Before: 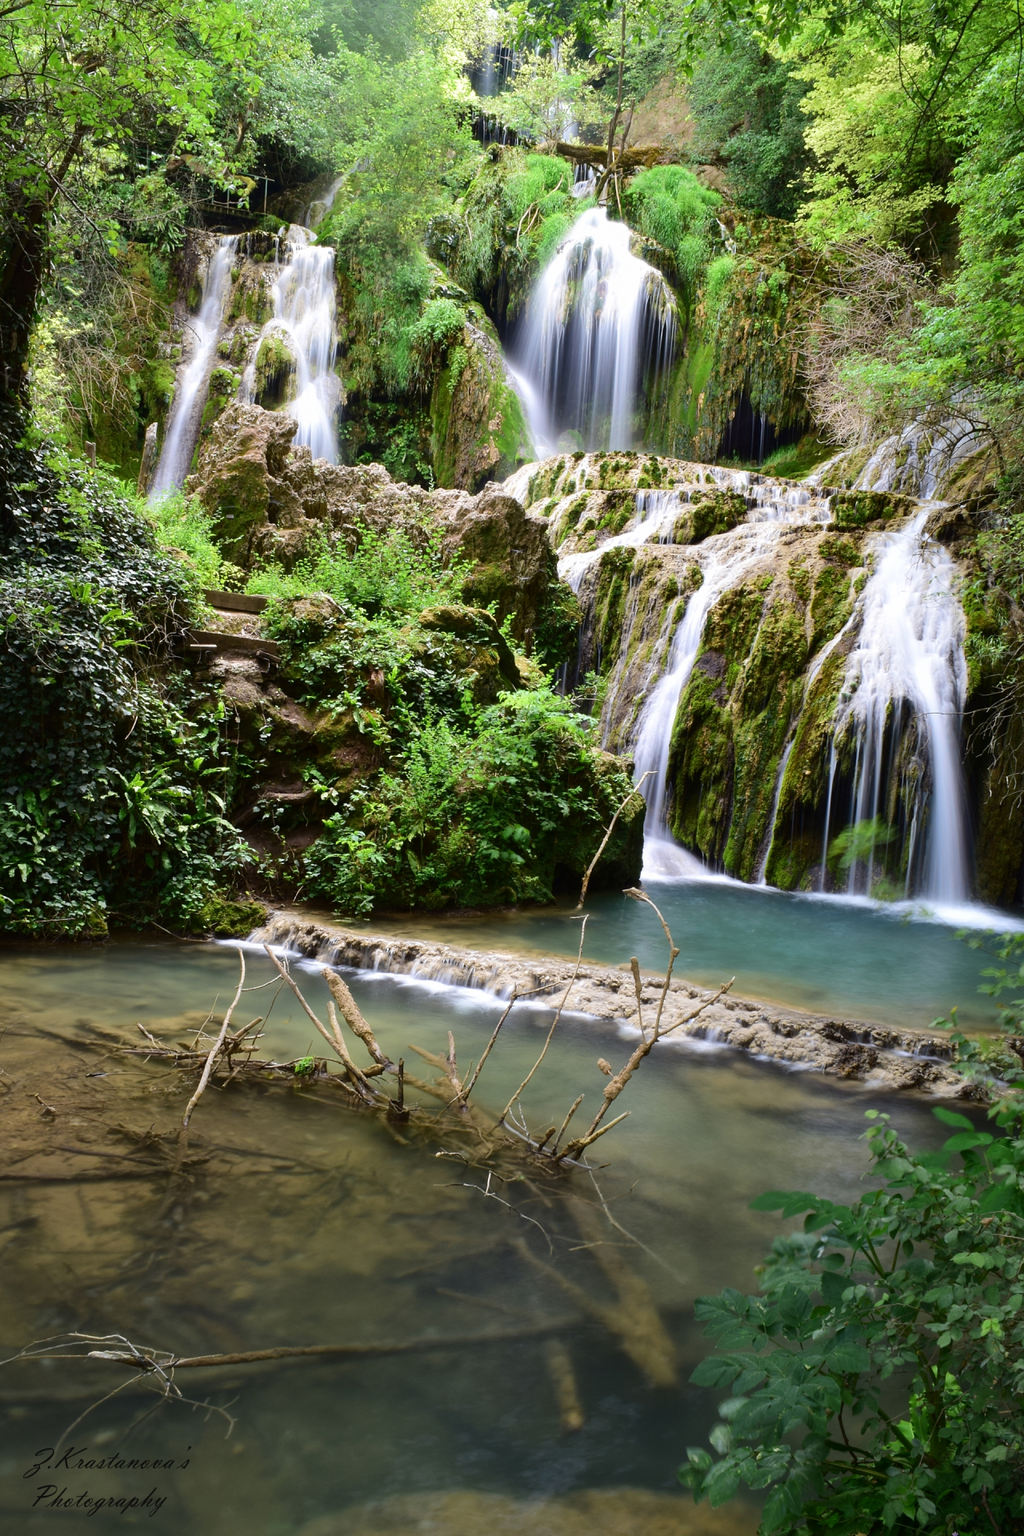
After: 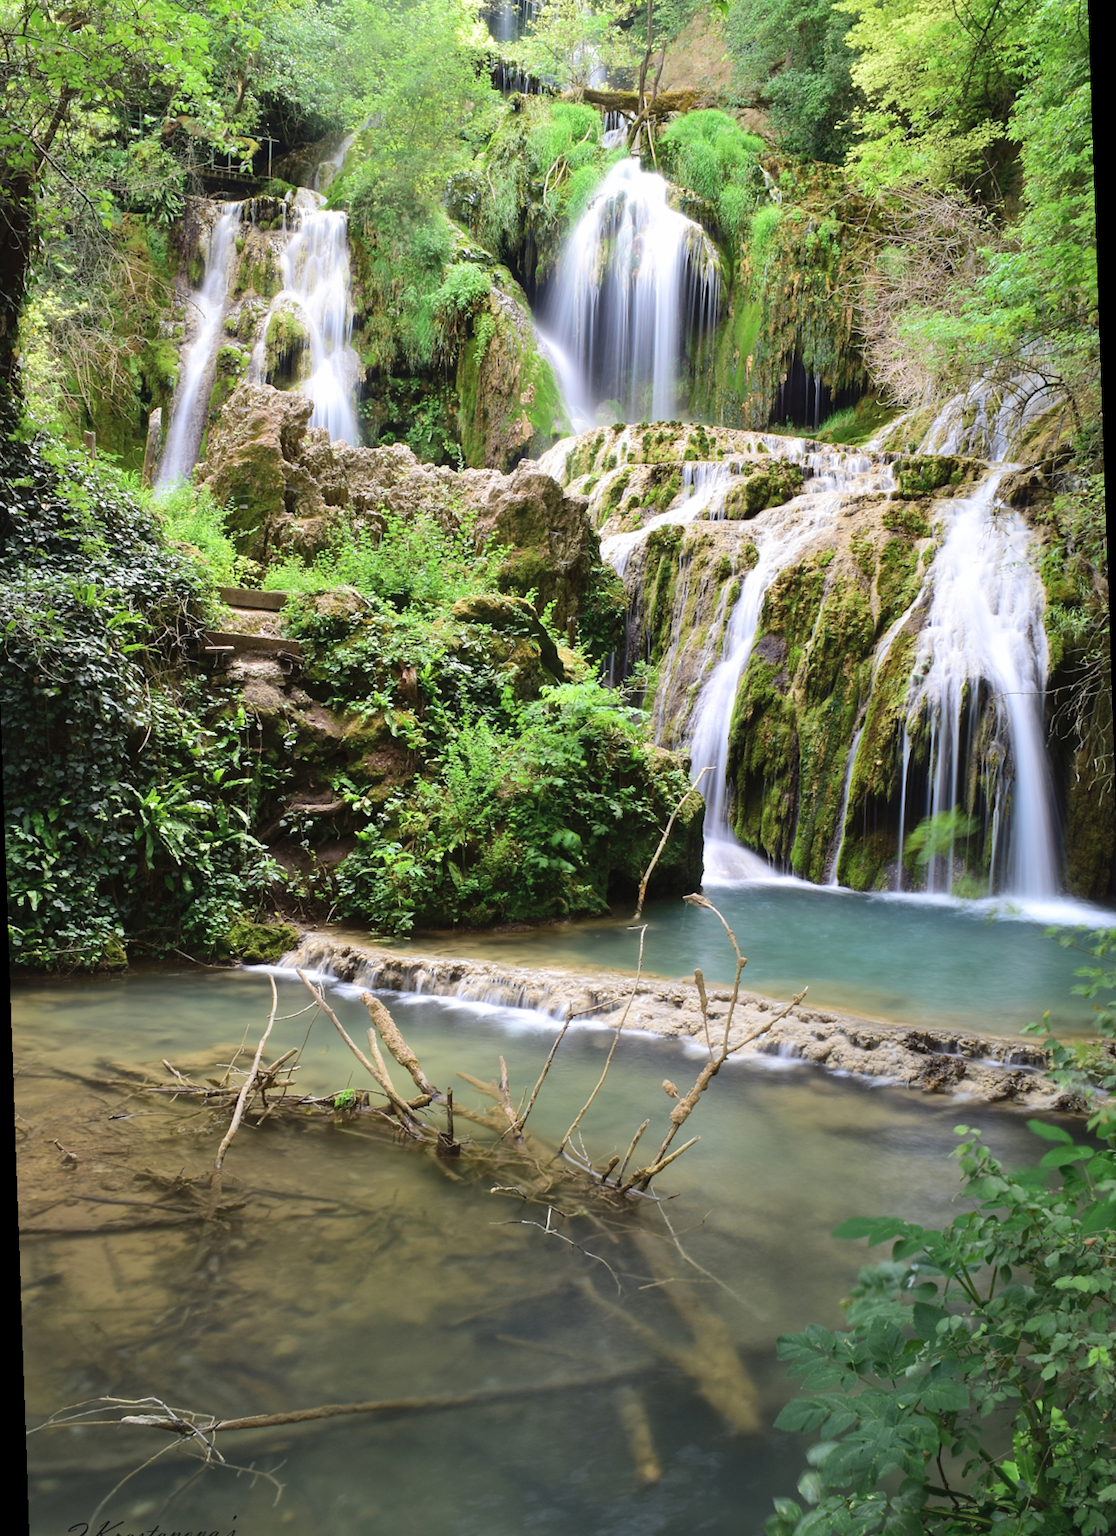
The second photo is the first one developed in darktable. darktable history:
contrast brightness saturation: brightness 0.15
rotate and perspective: rotation -2°, crop left 0.022, crop right 0.978, crop top 0.049, crop bottom 0.951
